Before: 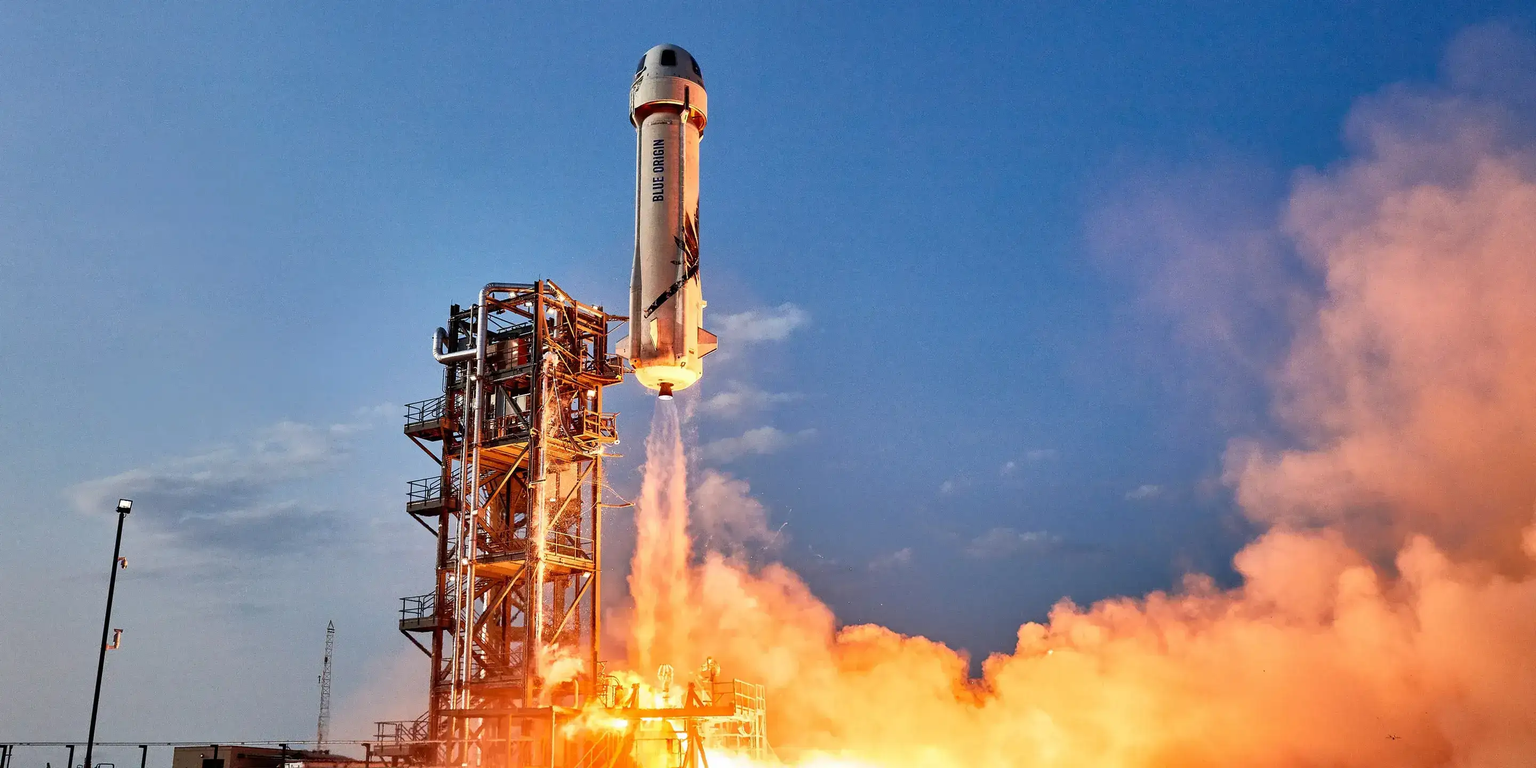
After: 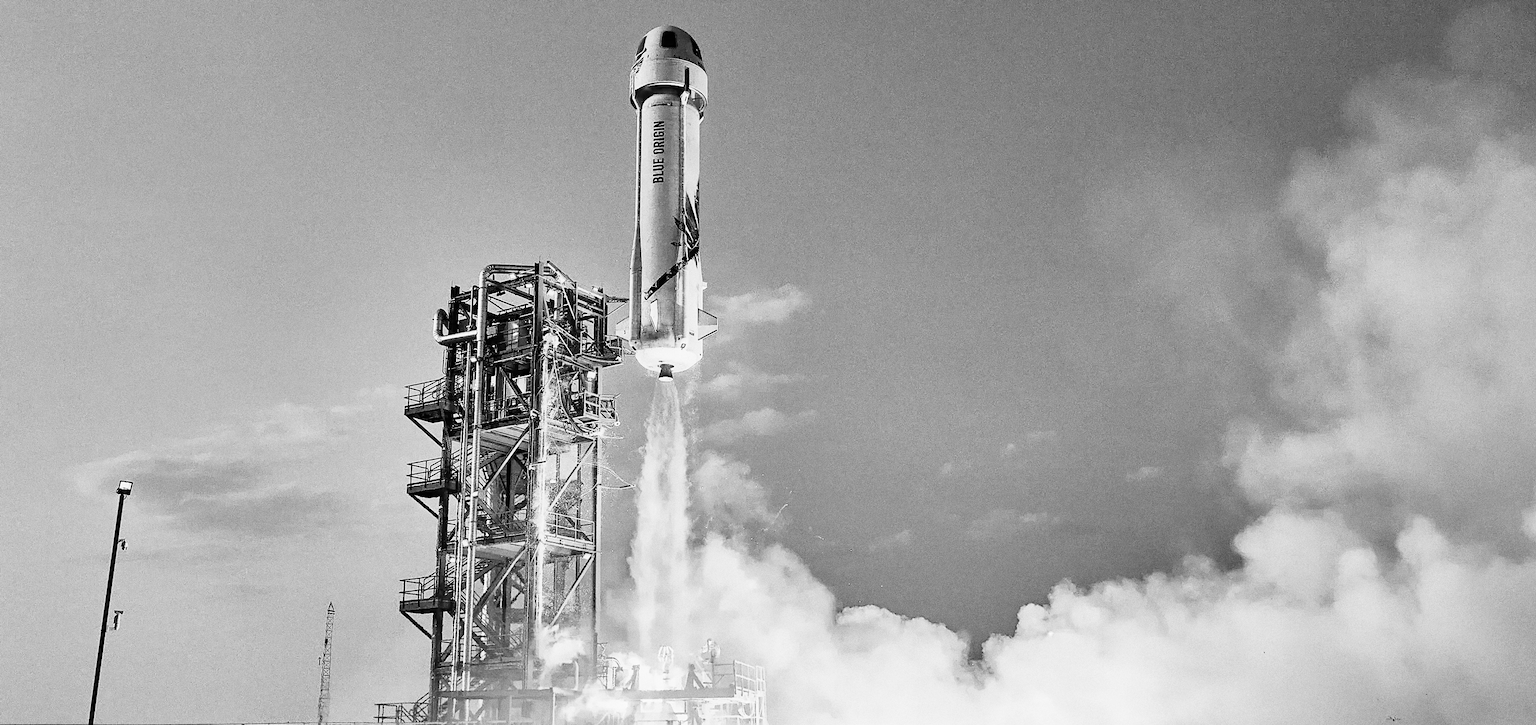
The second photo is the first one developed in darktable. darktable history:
levels: mode automatic
grain: coarseness 0.09 ISO, strength 40%
monochrome: a -35.87, b 49.73, size 1.7
sharpen: on, module defaults
crop and rotate: top 2.479%, bottom 3.018%
white balance: red 0.98, blue 1.034
base curve: curves: ch0 [(0, 0) (0.028, 0.03) (0.121, 0.232) (0.46, 0.748) (0.859, 0.968) (1, 1)], preserve colors none
